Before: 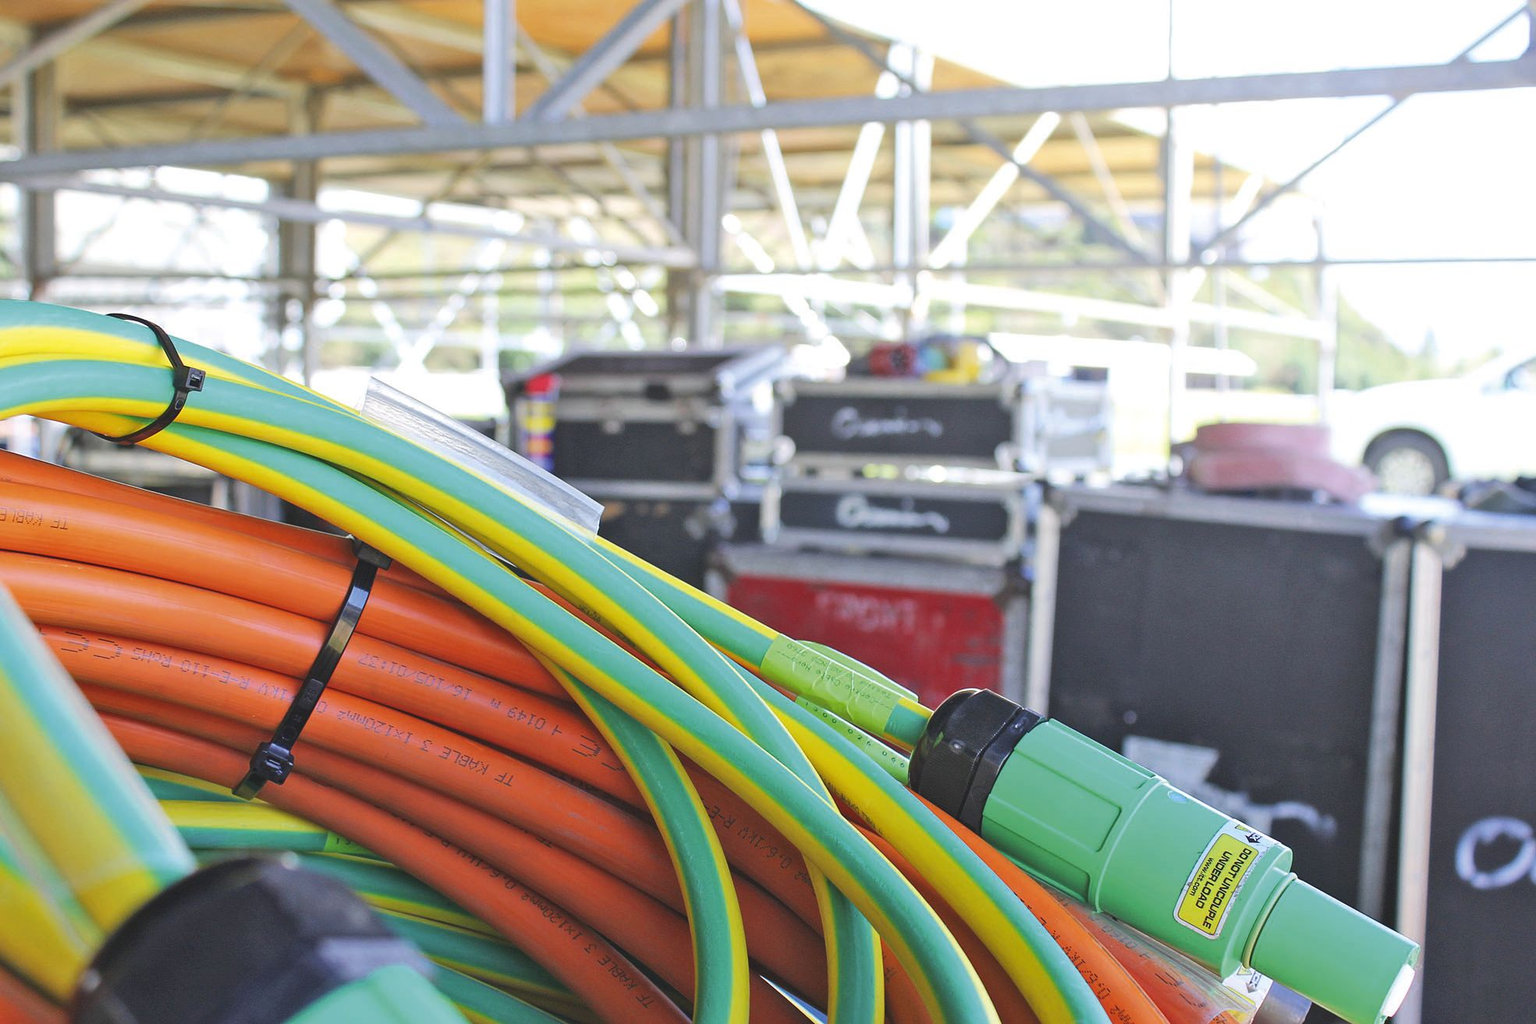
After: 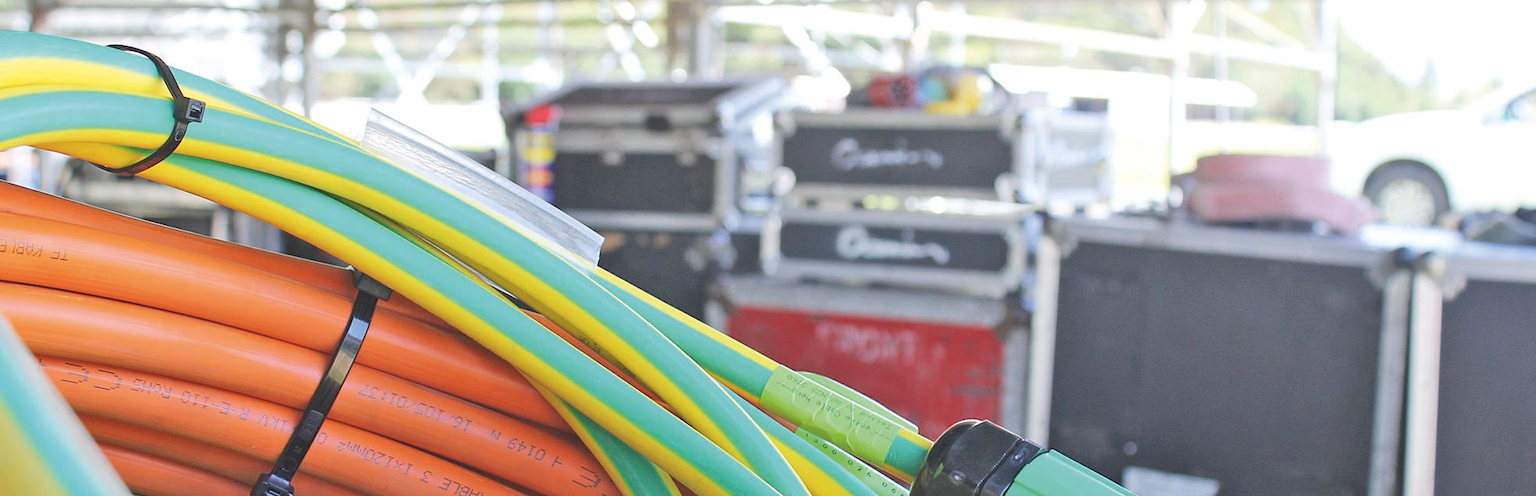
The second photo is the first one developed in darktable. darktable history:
crop and rotate: top 26.297%, bottom 25.226%
